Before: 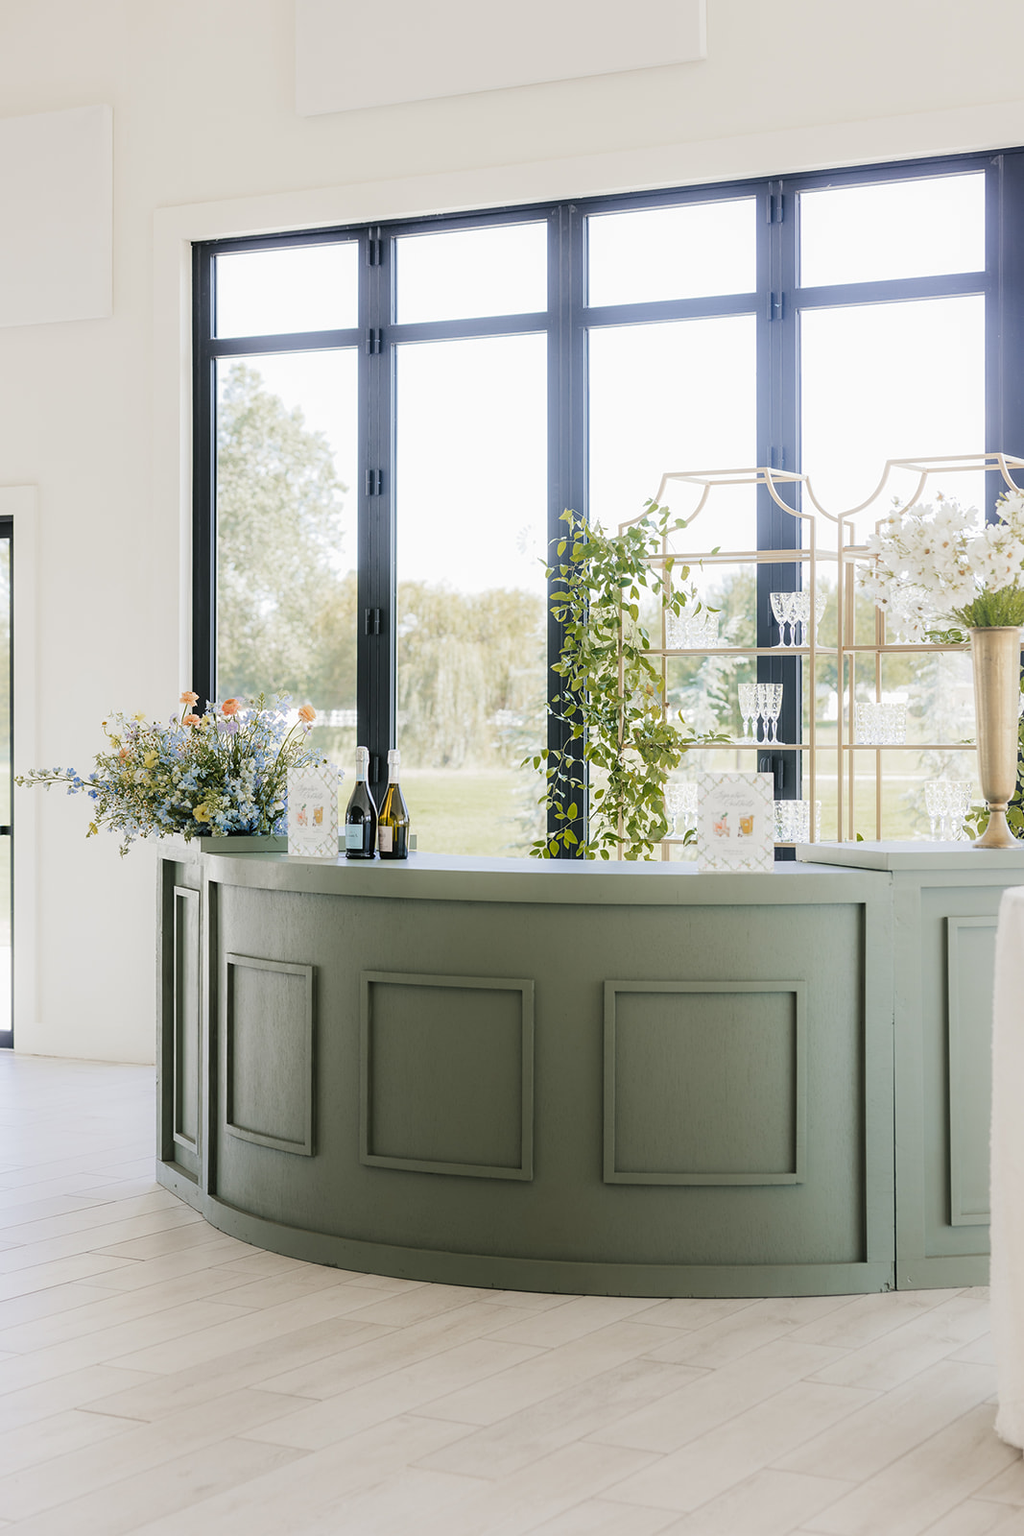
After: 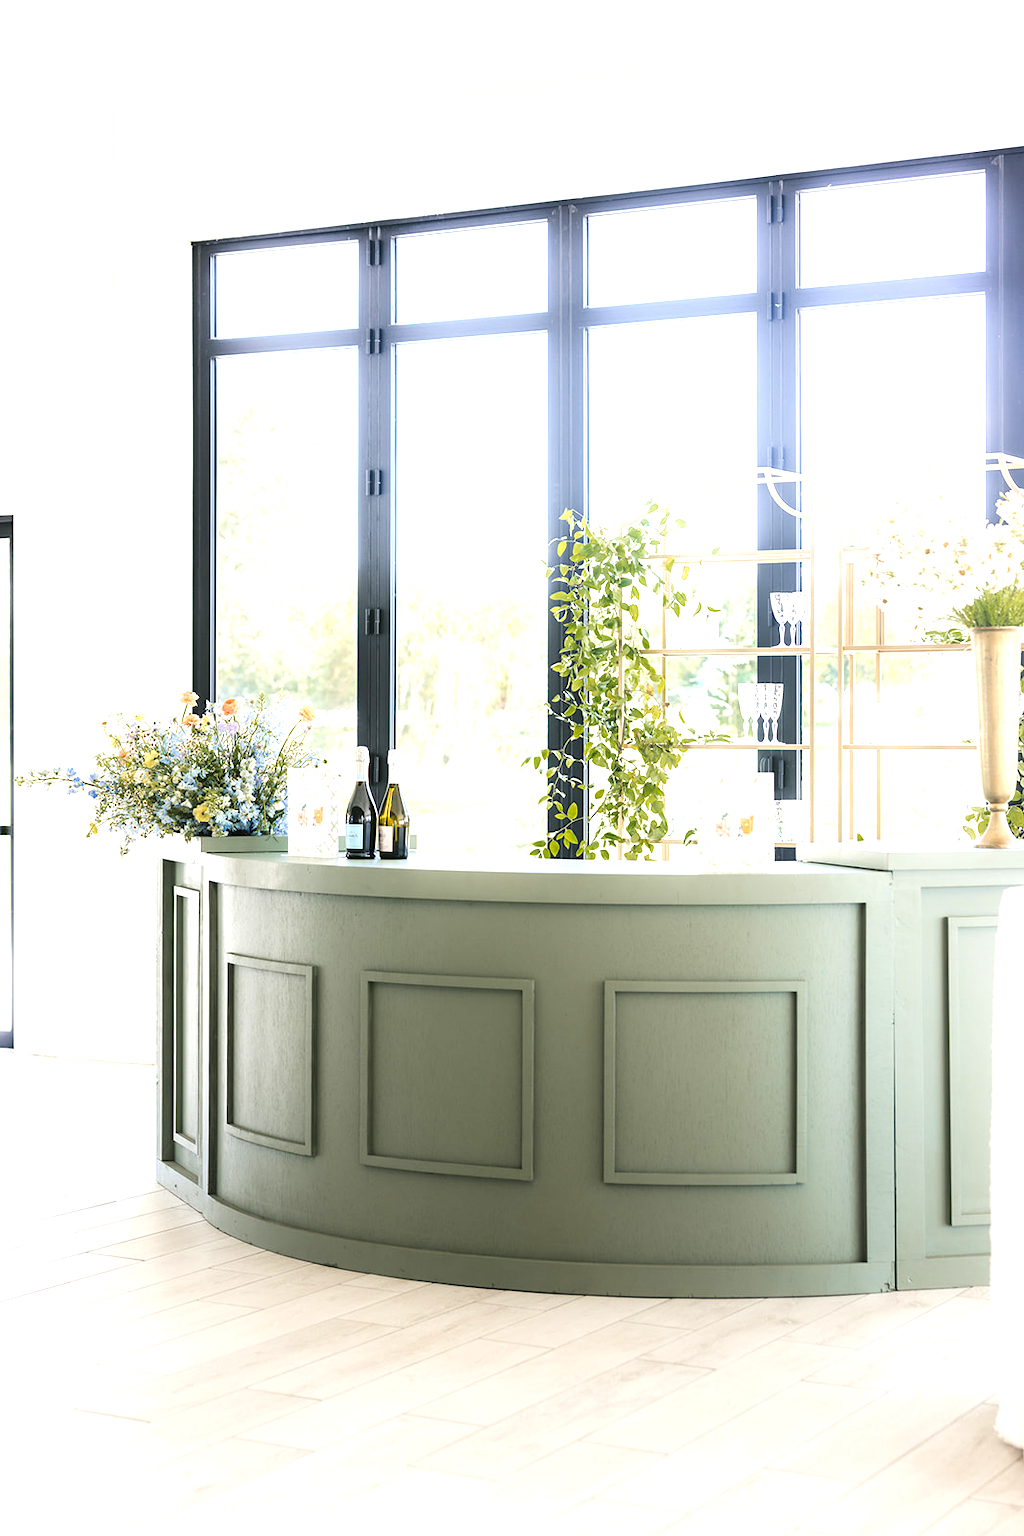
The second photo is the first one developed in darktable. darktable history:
white balance: emerald 1
exposure: exposure 0.999 EV, compensate highlight preservation false
